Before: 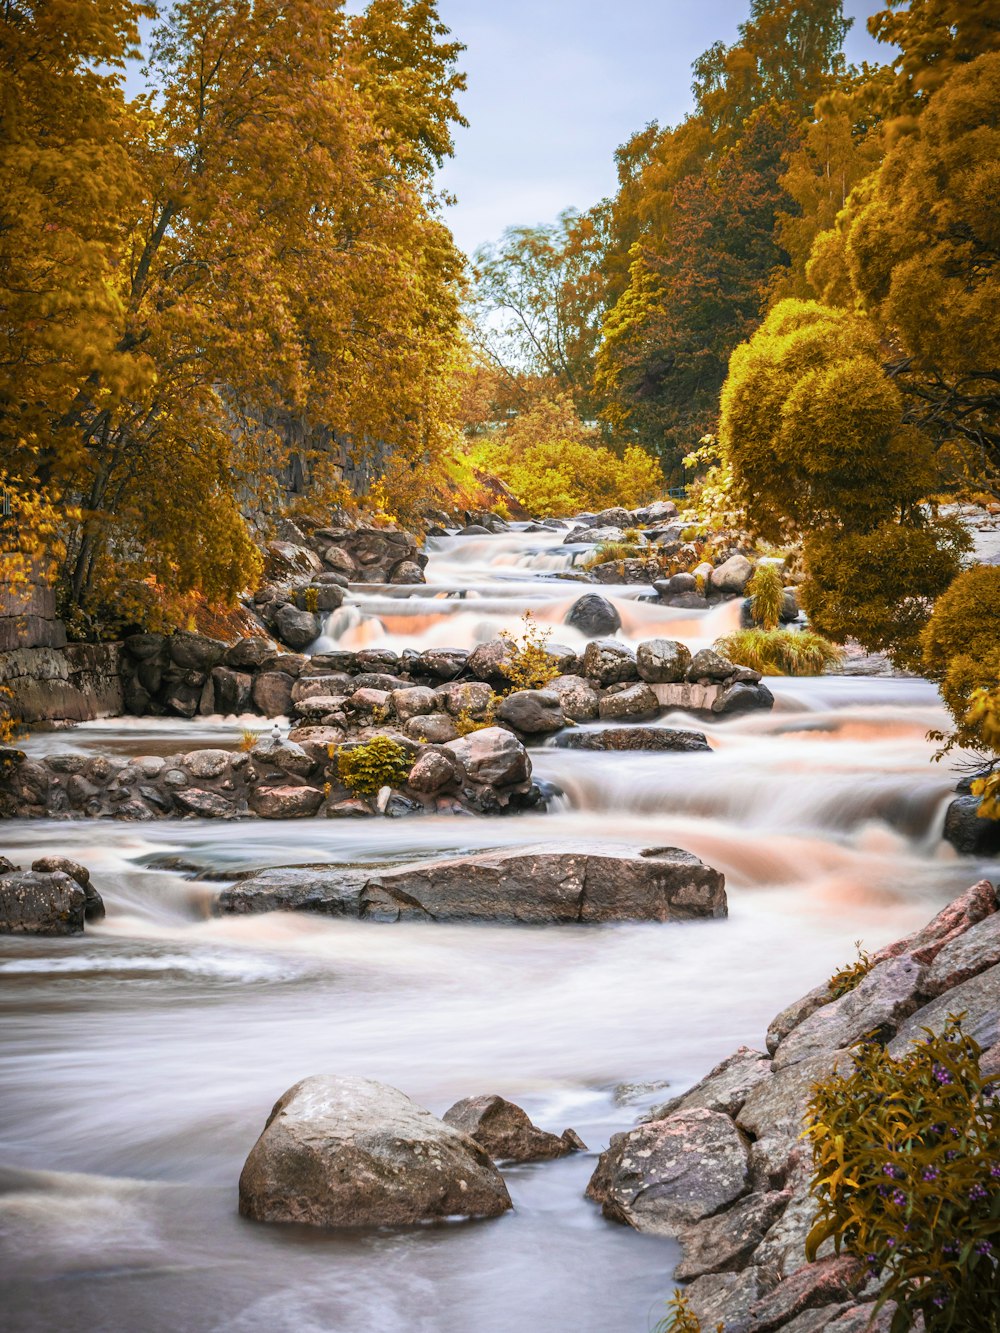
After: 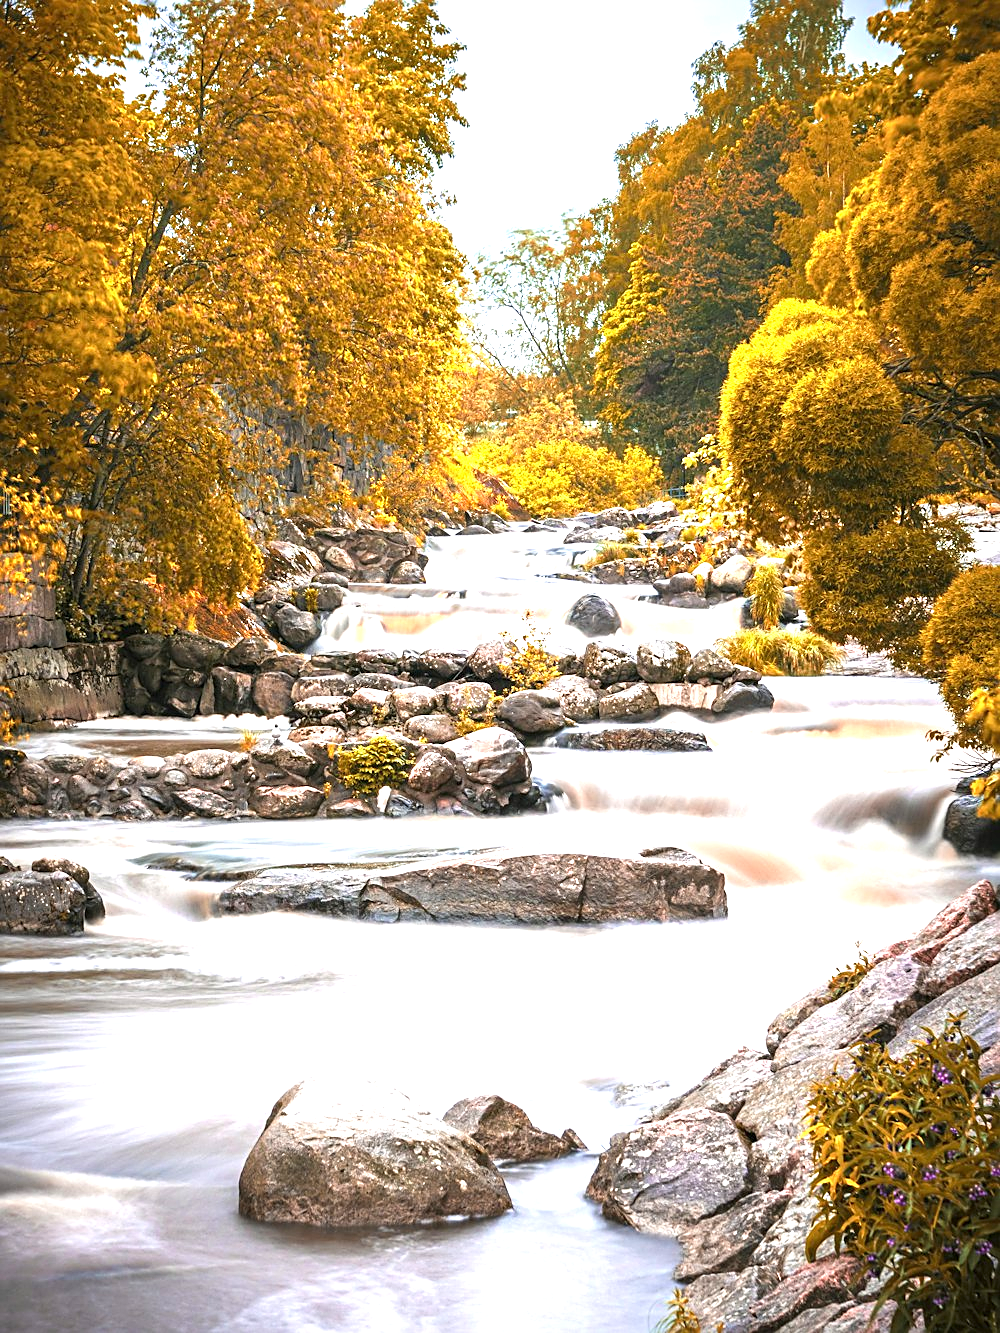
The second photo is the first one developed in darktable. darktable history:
exposure: black level correction 0, exposure 1.099 EV, compensate exposure bias true, compensate highlight preservation false
sharpen: on, module defaults
